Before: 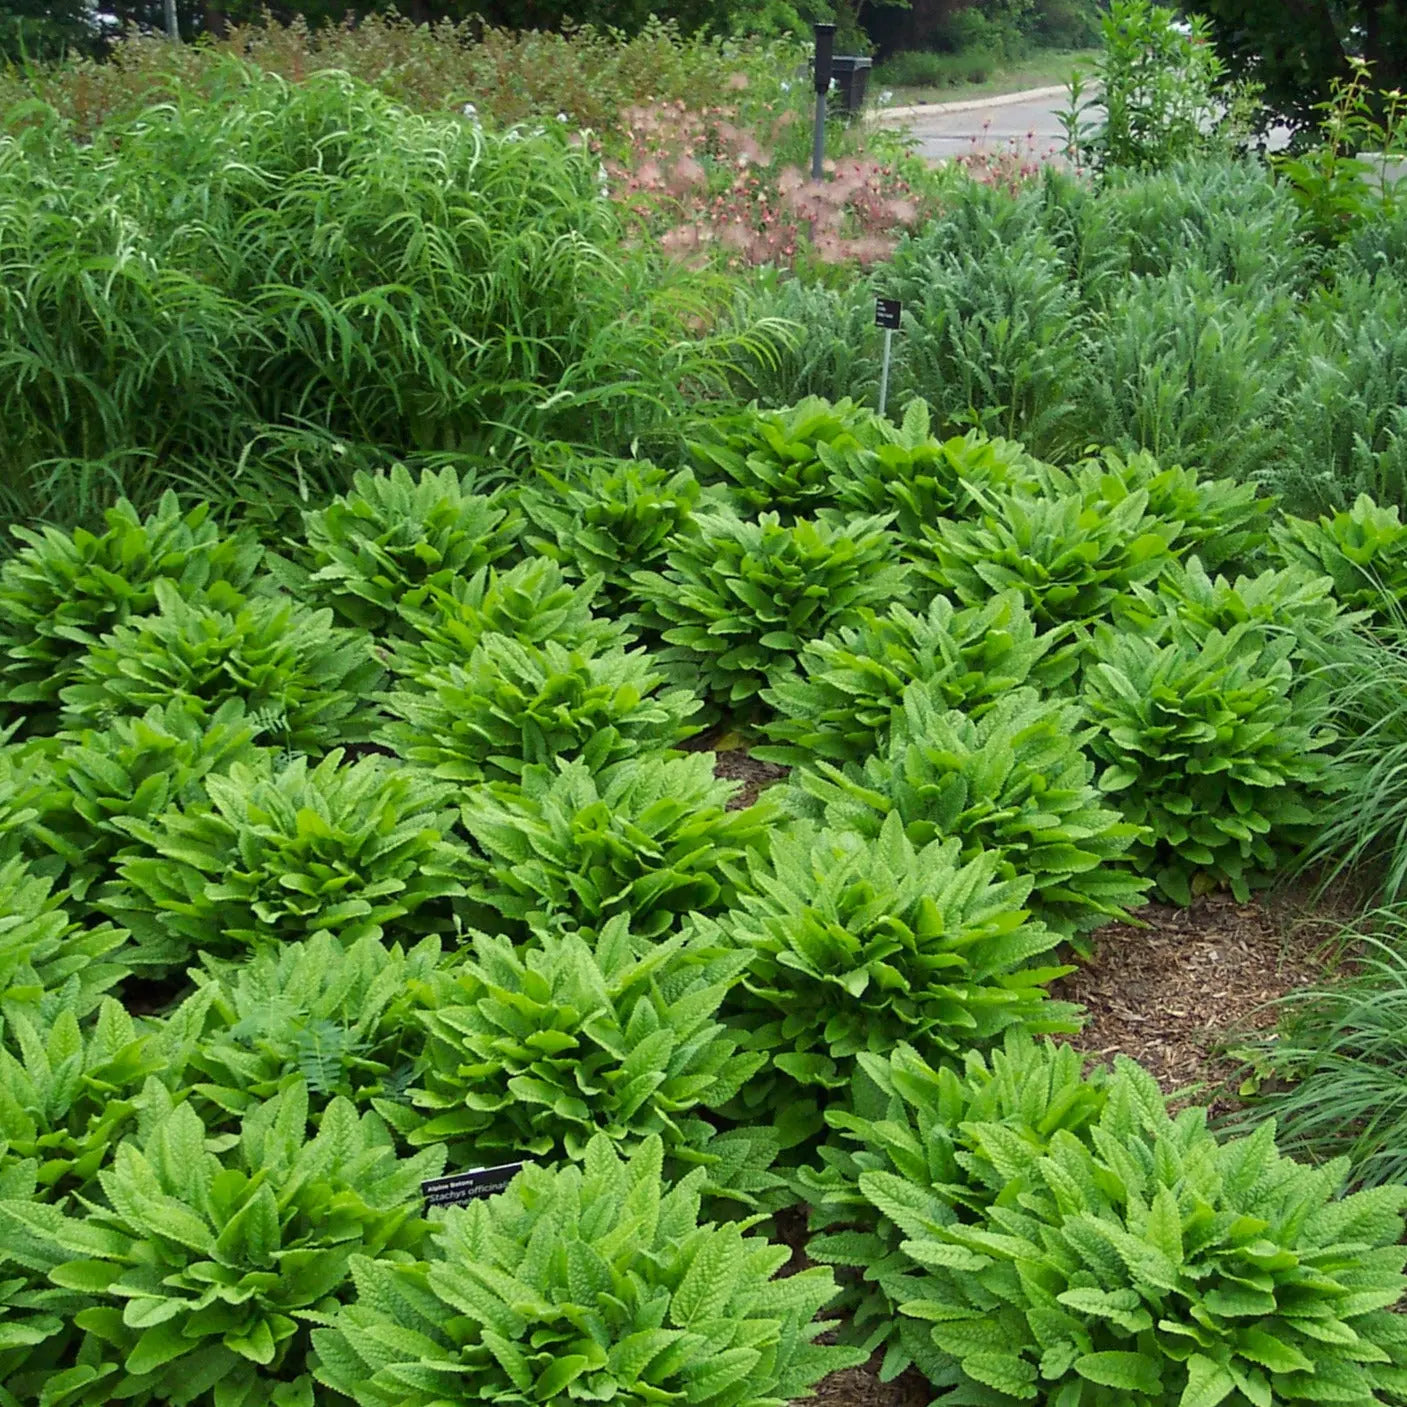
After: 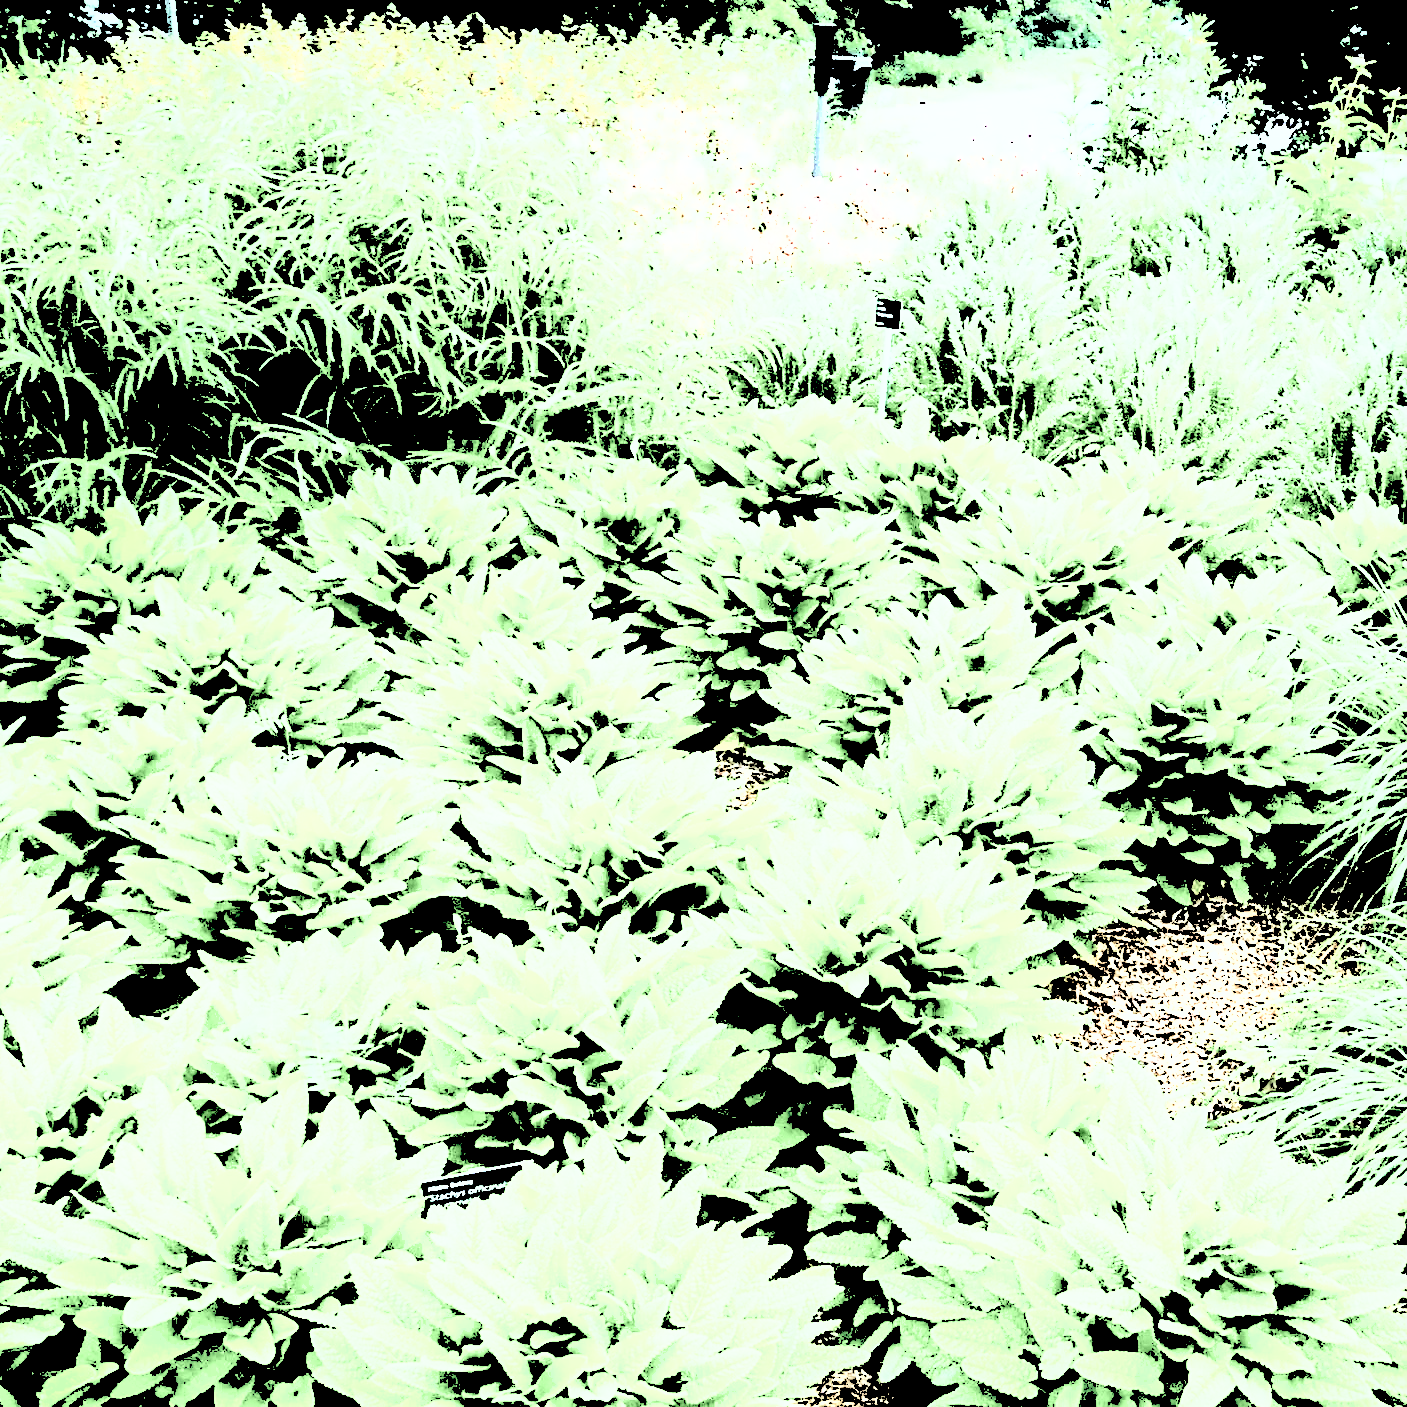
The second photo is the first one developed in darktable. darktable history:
levels: levels [0.246, 0.256, 0.506]
color balance rgb: highlights gain › chroma 7.603%, highlights gain › hue 187.47°, perceptual saturation grading › global saturation 0.769%
haze removal: compatibility mode true, adaptive false
shadows and highlights: shadows 76.7, highlights -61.01, soften with gaussian
color correction: highlights b* 0.065, saturation 0.276
base curve: curves: ch0 [(0, 0) (0.036, 0.01) (0.123, 0.254) (0.258, 0.504) (0.507, 0.748) (1, 1)], preserve colors none
